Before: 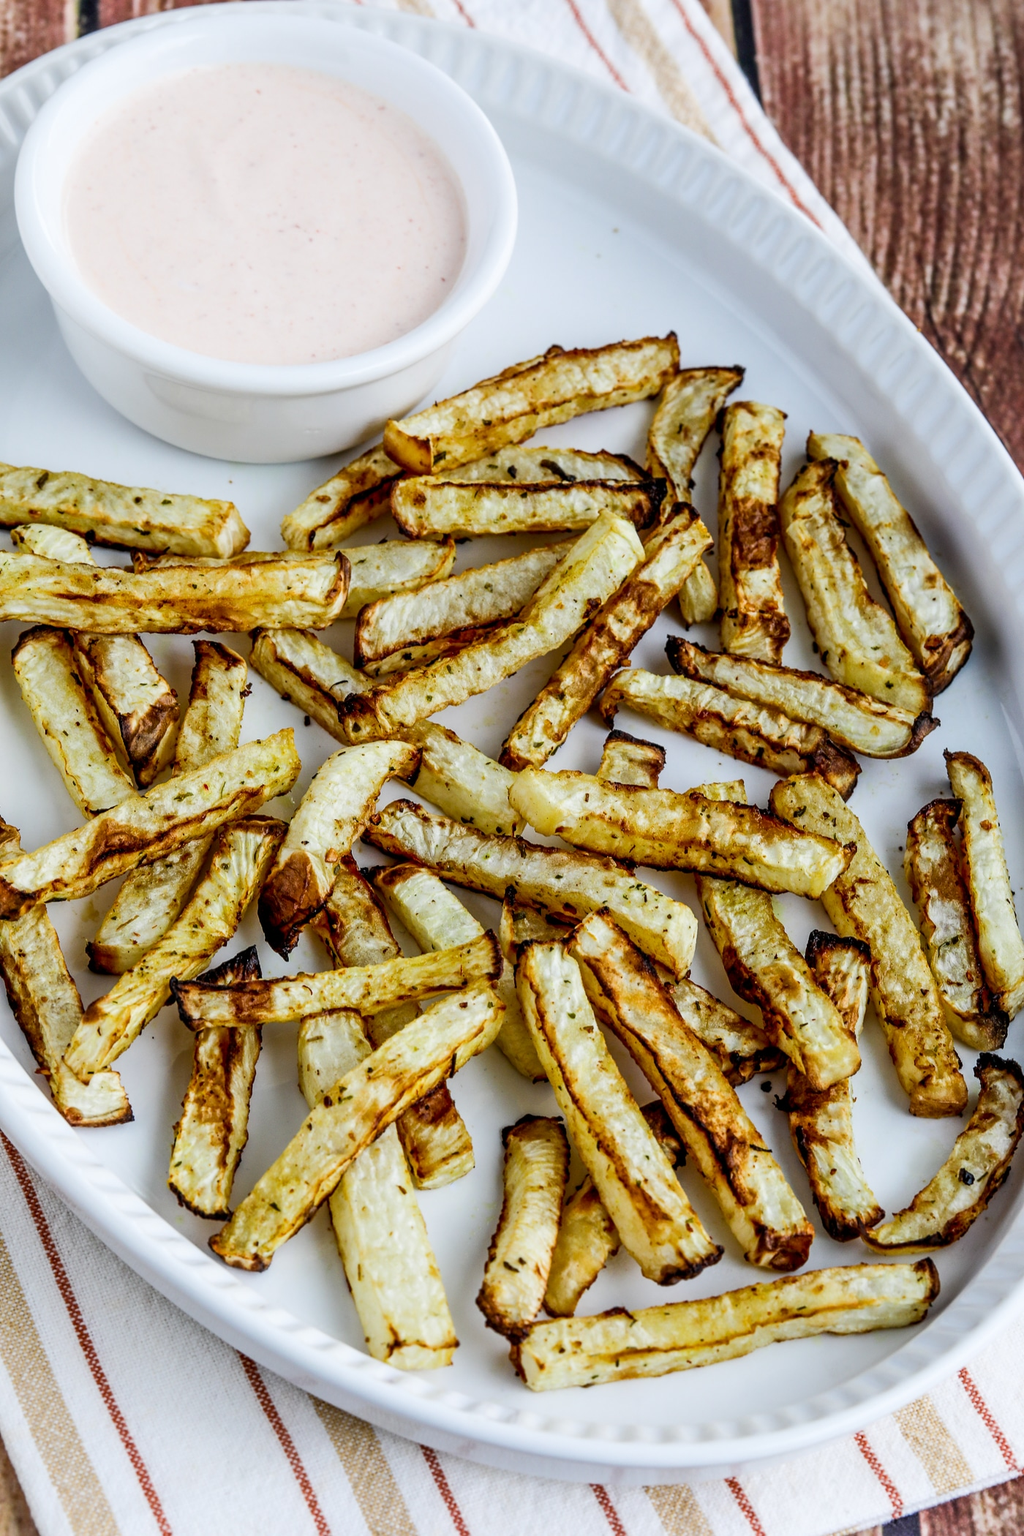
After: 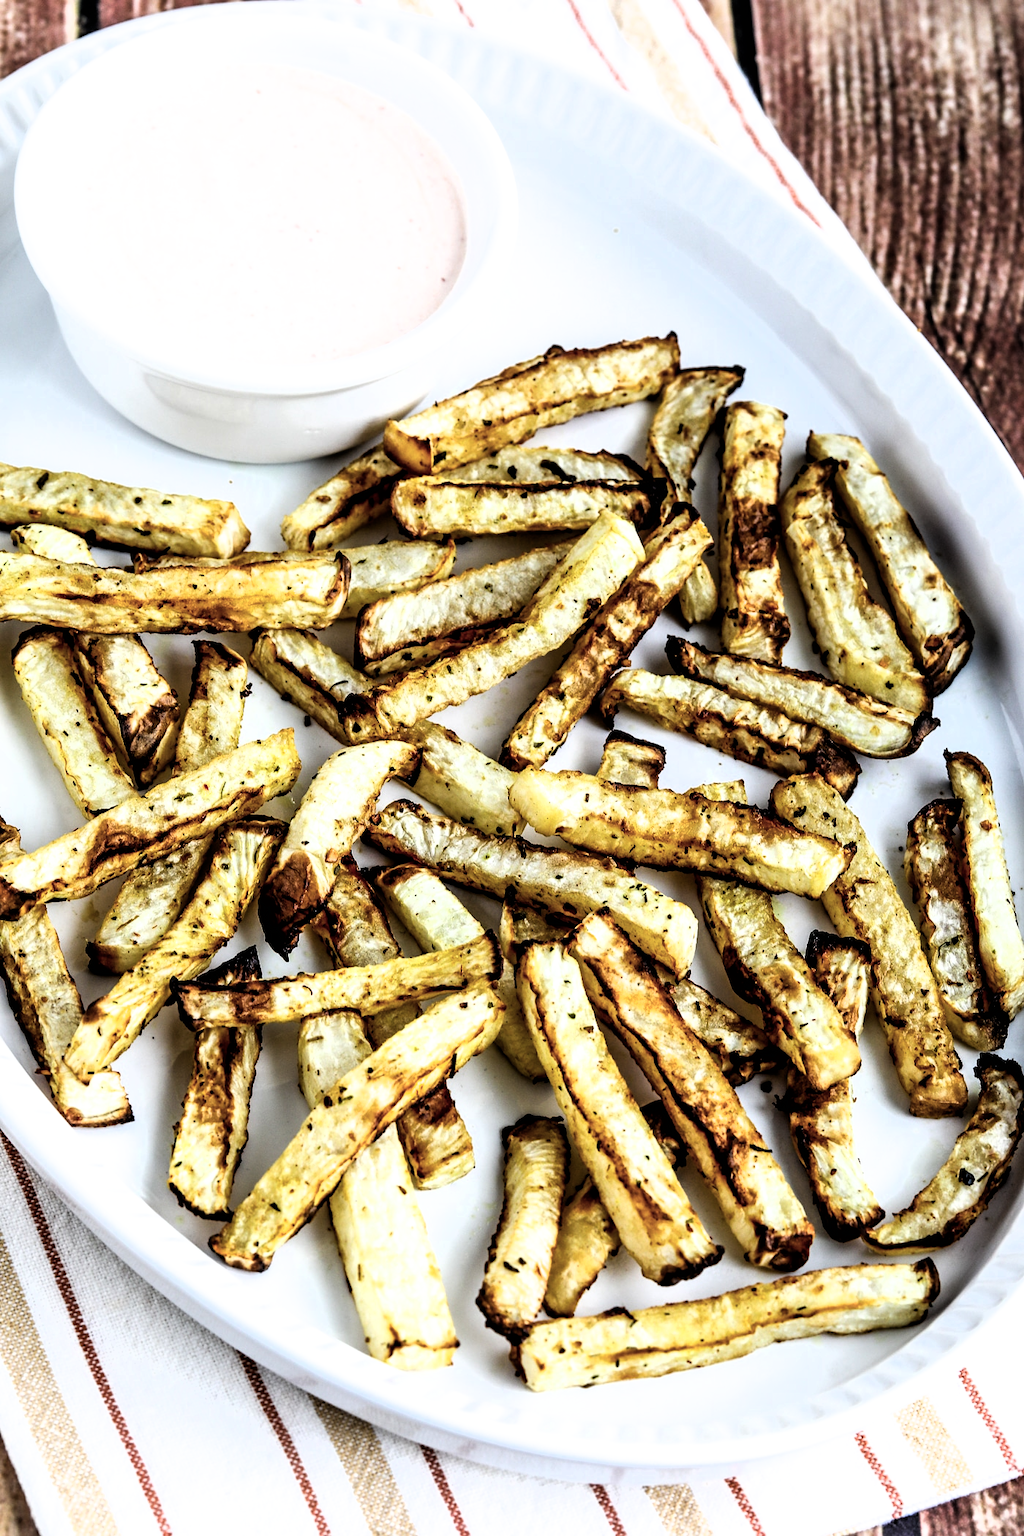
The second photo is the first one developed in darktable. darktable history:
filmic rgb: black relative exposure -8.2 EV, white relative exposure 2.2 EV, threshold 3 EV, hardness 7.11, latitude 85.74%, contrast 1.696, highlights saturation mix -4%, shadows ↔ highlights balance -2.69%, color science v5 (2021), contrast in shadows safe, contrast in highlights safe, enable highlight reconstruction true
